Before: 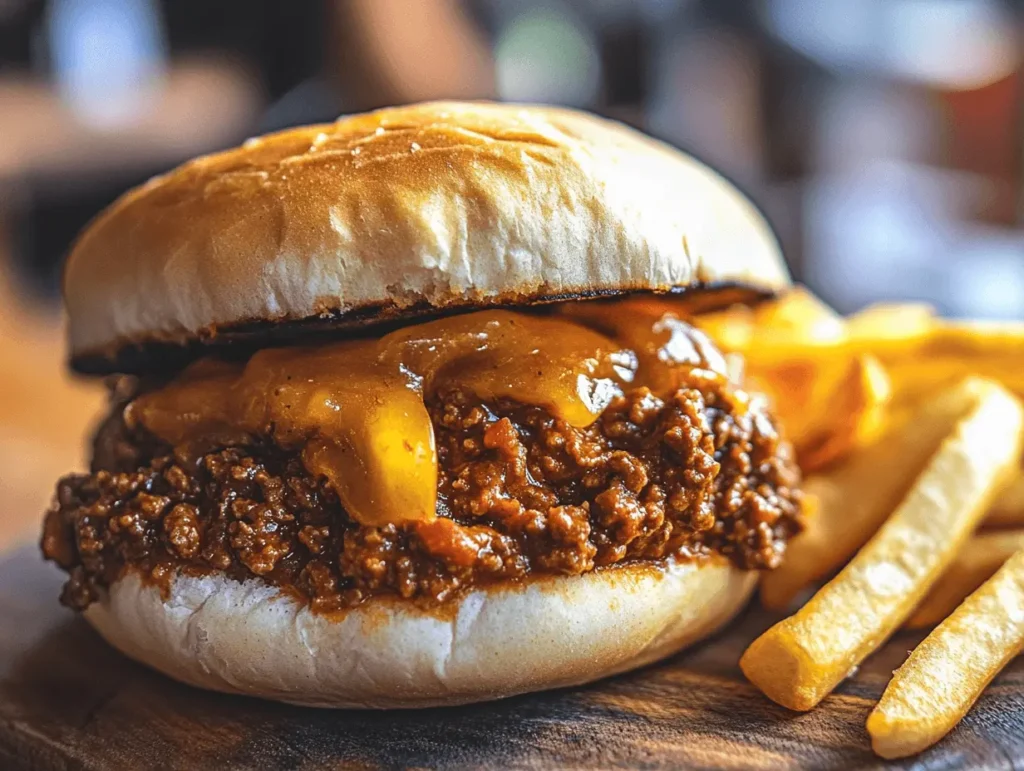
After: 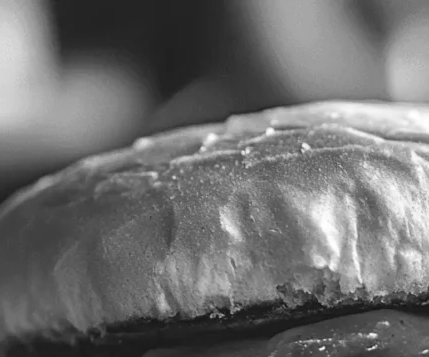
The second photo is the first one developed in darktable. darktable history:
color calibration: output gray [0.25, 0.35, 0.4, 0], x 0.383, y 0.372, temperature 3905.17 K
crop and rotate: left 10.817%, top 0.062%, right 47.194%, bottom 53.626%
